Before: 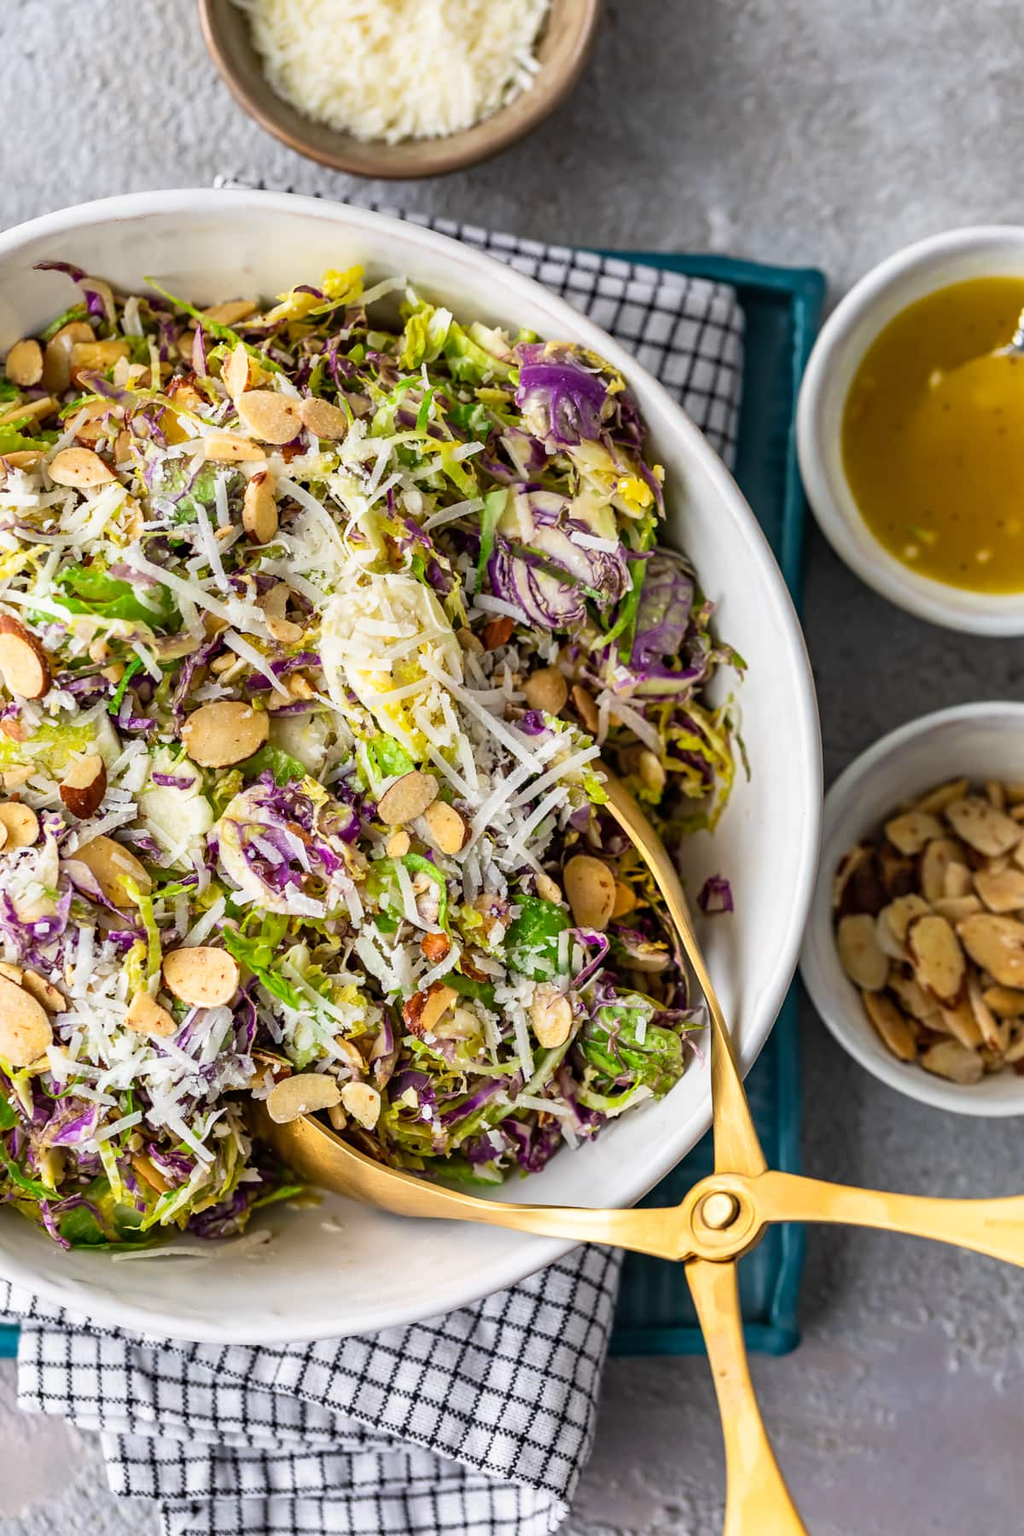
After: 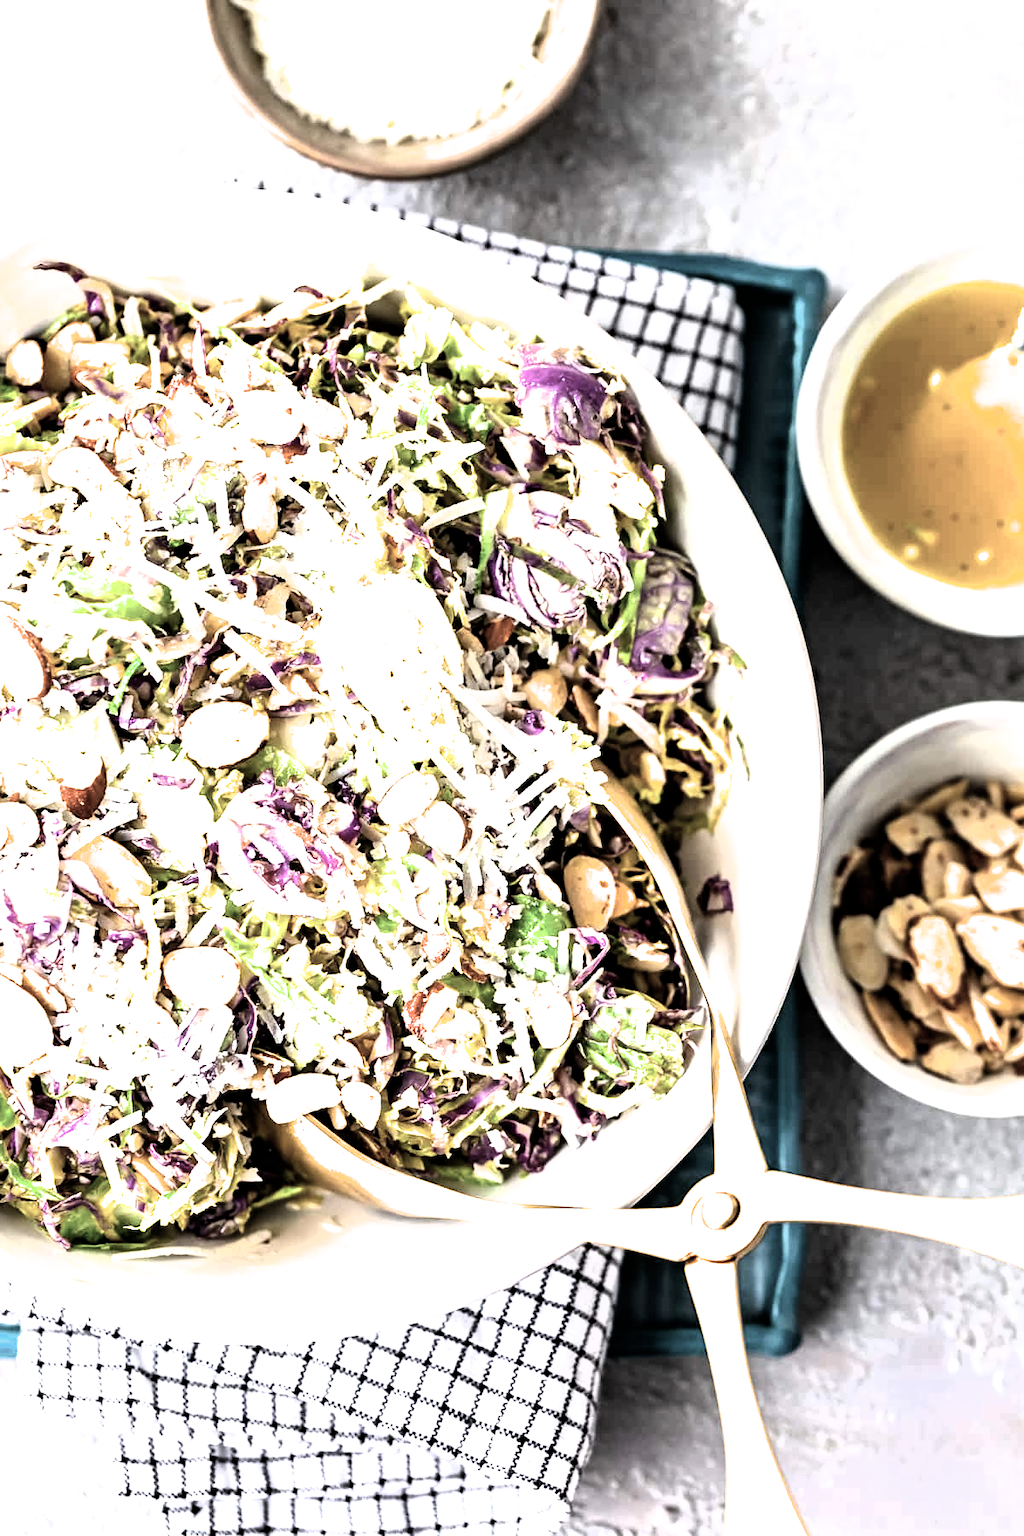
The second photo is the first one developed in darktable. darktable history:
contrast brightness saturation: contrast 0.1, saturation -0.3
filmic rgb: black relative exposure -8.2 EV, white relative exposure 2.2 EV, threshold 3 EV, hardness 7.11, latitude 85.74%, contrast 1.696, highlights saturation mix -4%, shadows ↔ highlights balance -2.69%, color science v5 (2021), contrast in shadows safe, contrast in highlights safe, enable highlight reconstruction true
exposure: exposure 1.16 EV, compensate exposure bias true, compensate highlight preservation false
